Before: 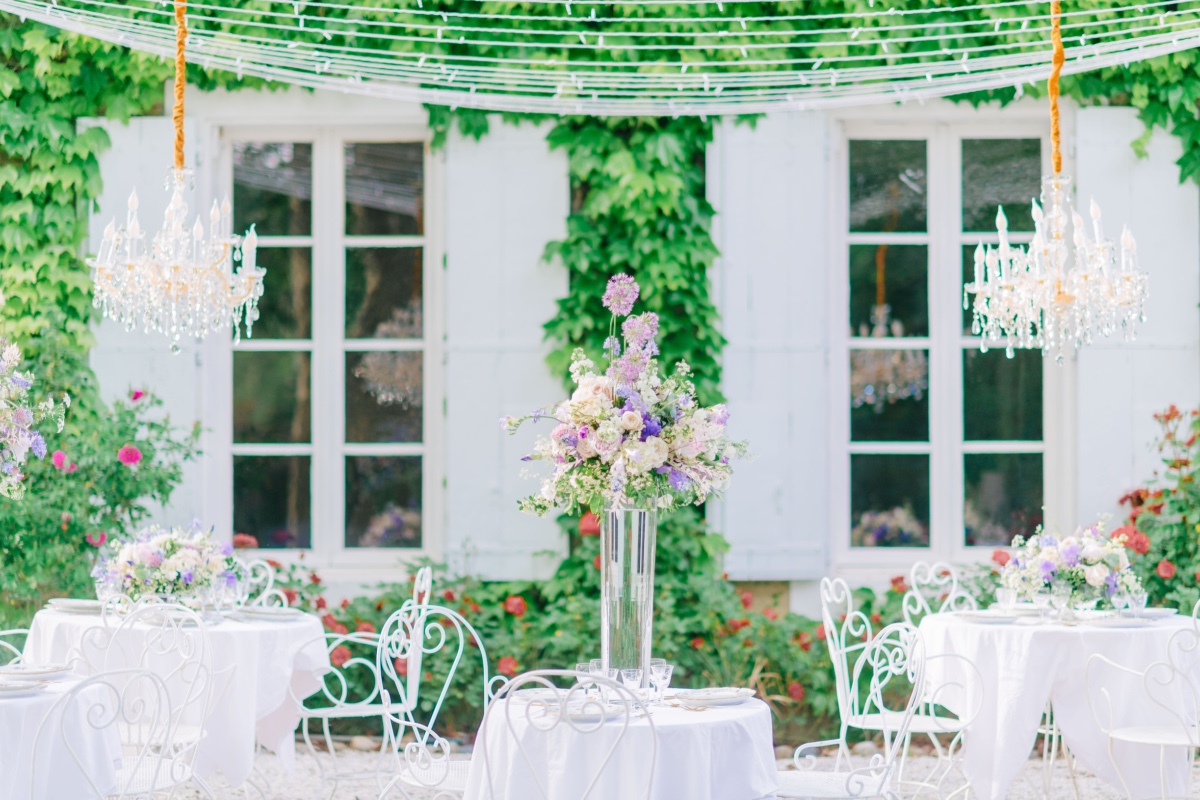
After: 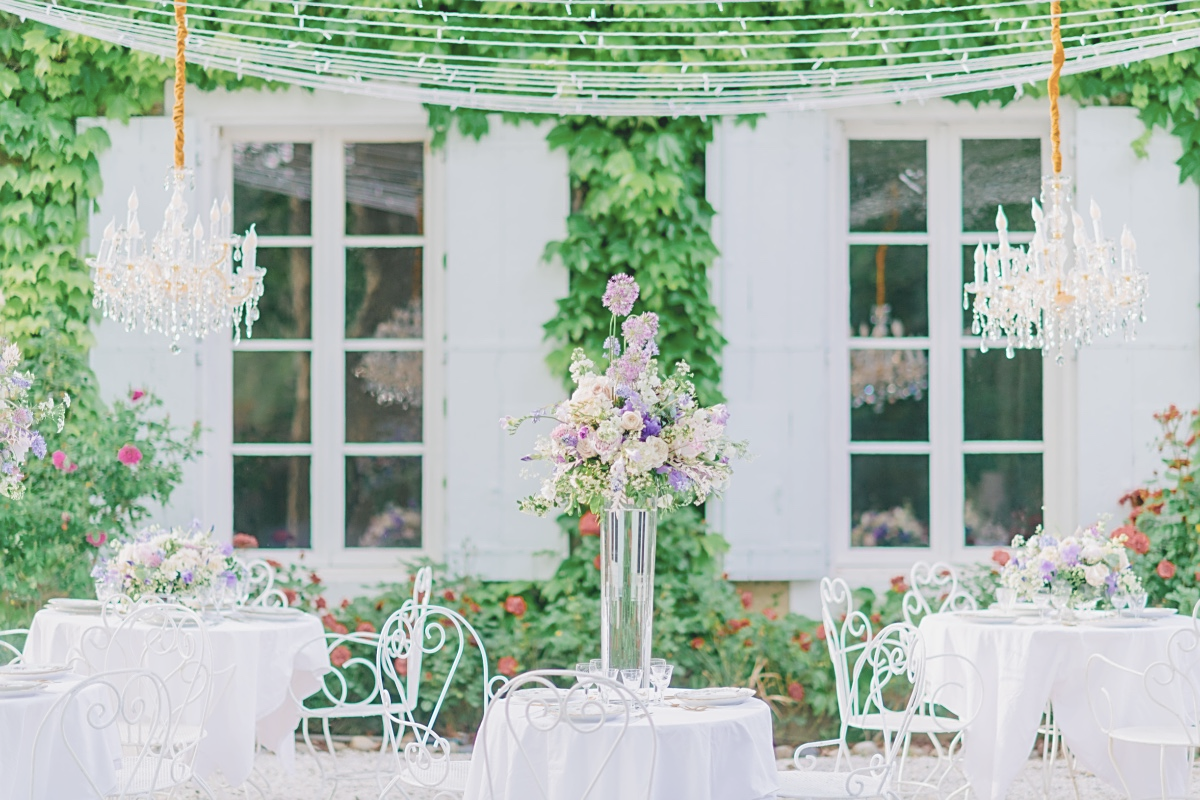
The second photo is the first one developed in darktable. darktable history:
exposure: exposure 0.408 EV, compensate highlight preservation false
sharpen: on, module defaults
tone equalizer: on, module defaults
color balance rgb: global offset › luminance -0.393%, perceptual saturation grading › global saturation 19.358%, global vibrance 20%
contrast brightness saturation: contrast -0.249, saturation -0.432
